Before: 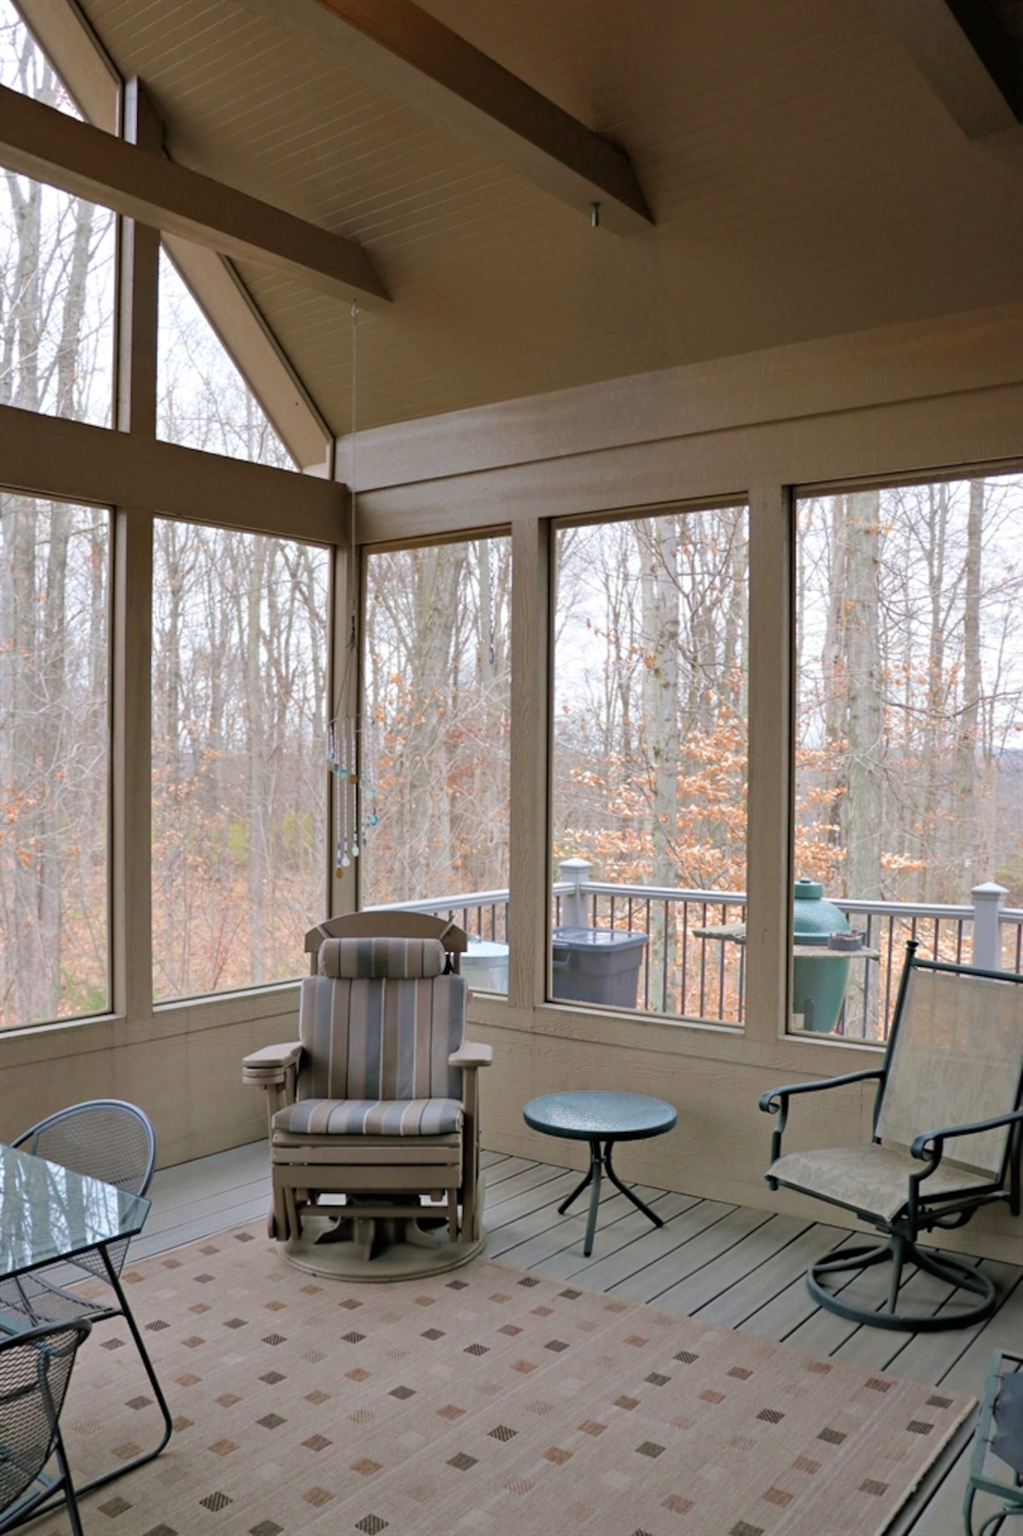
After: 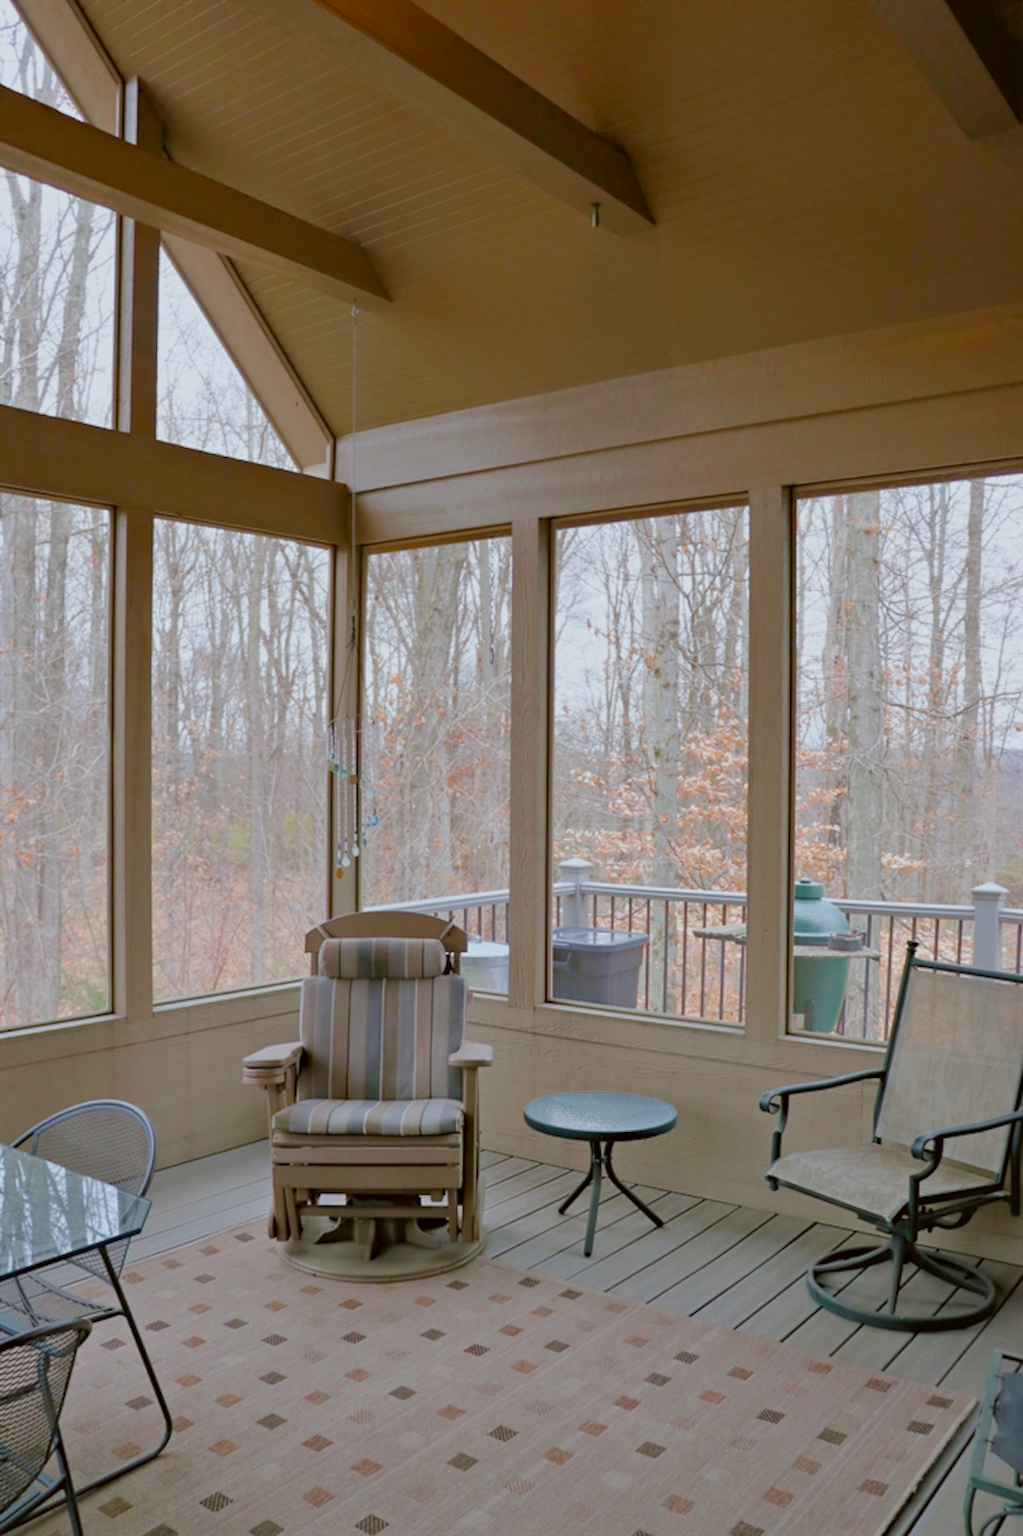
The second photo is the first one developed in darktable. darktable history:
color correction: highlights a* -3.28, highlights b* -6.24, shadows a* 3.1, shadows b* 5.19
color balance rgb: shadows lift › chroma 1%, shadows lift › hue 113°, highlights gain › chroma 0.2%, highlights gain › hue 333°, perceptual saturation grading › global saturation 20%, perceptual saturation grading › highlights -50%, perceptual saturation grading › shadows 25%, contrast -20%
